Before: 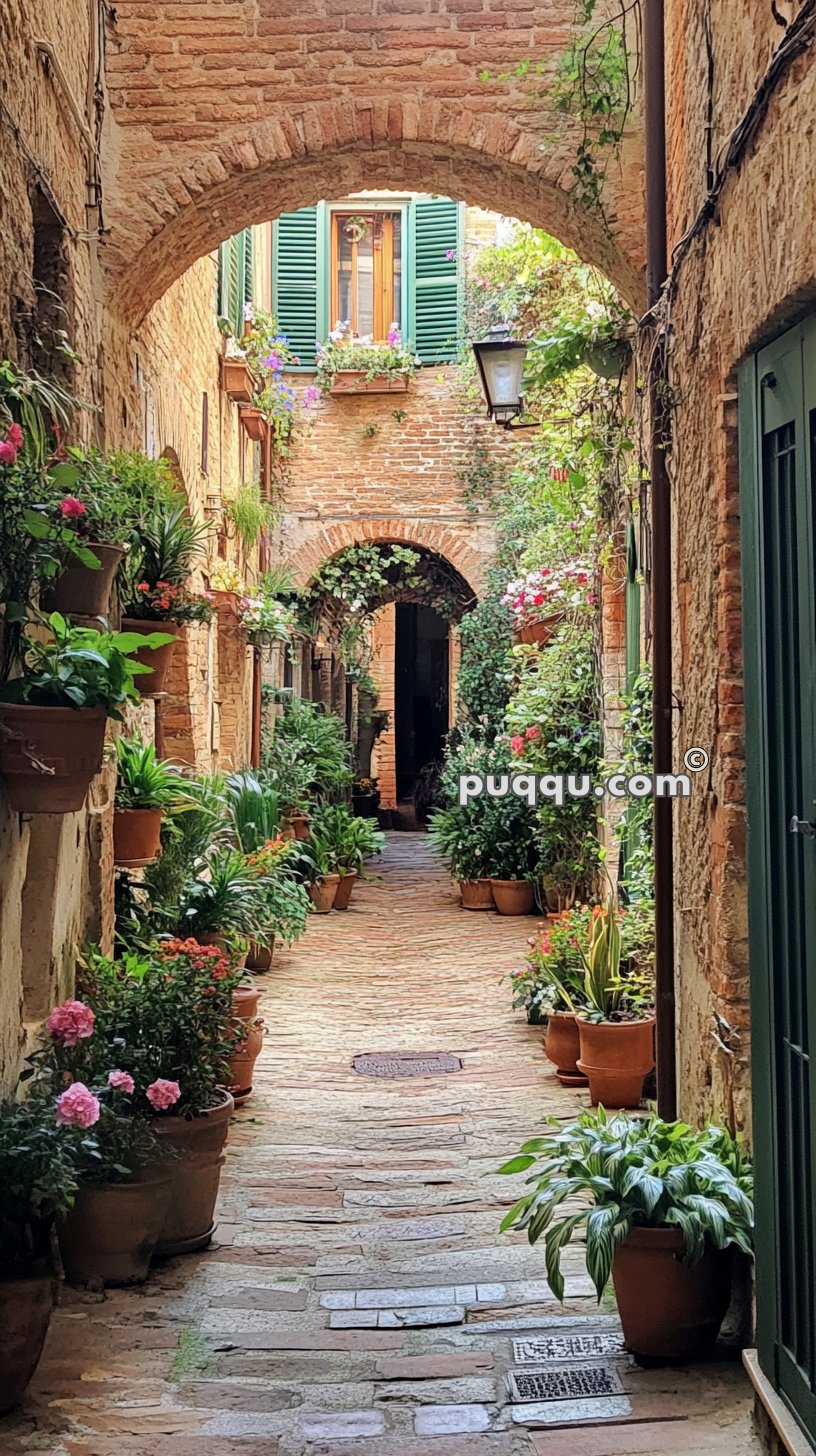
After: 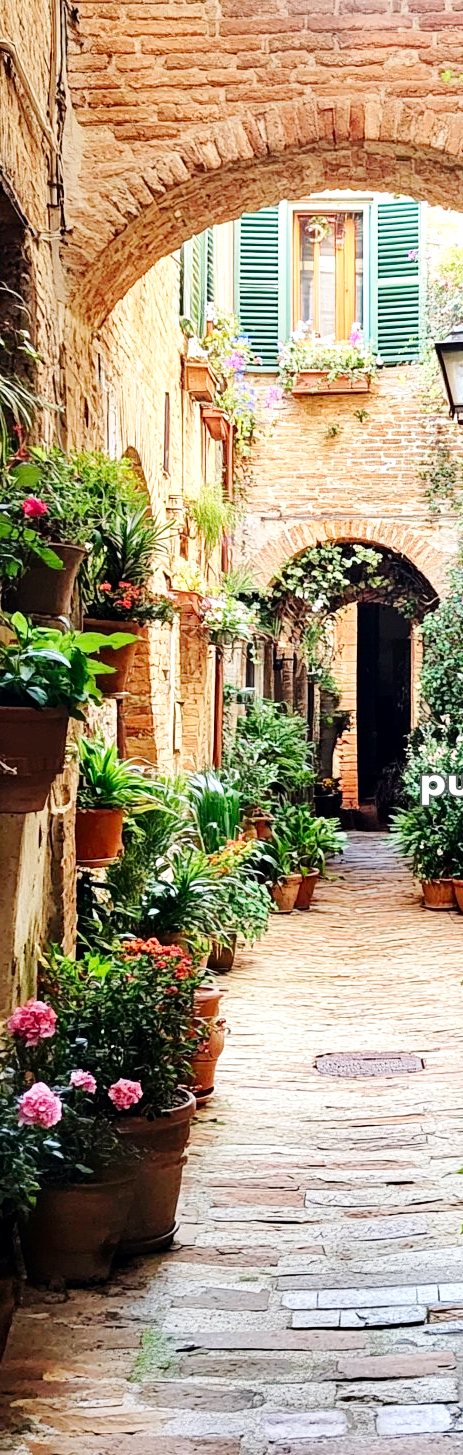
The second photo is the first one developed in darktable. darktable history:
crop: left 4.704%, right 38.469%
contrast brightness saturation: brightness -0.094
base curve: curves: ch0 [(0, 0) (0.032, 0.025) (0.121, 0.166) (0.206, 0.329) (0.605, 0.79) (1, 1)], preserve colors none
exposure: black level correction 0.001, exposure 0.5 EV, compensate highlight preservation false
